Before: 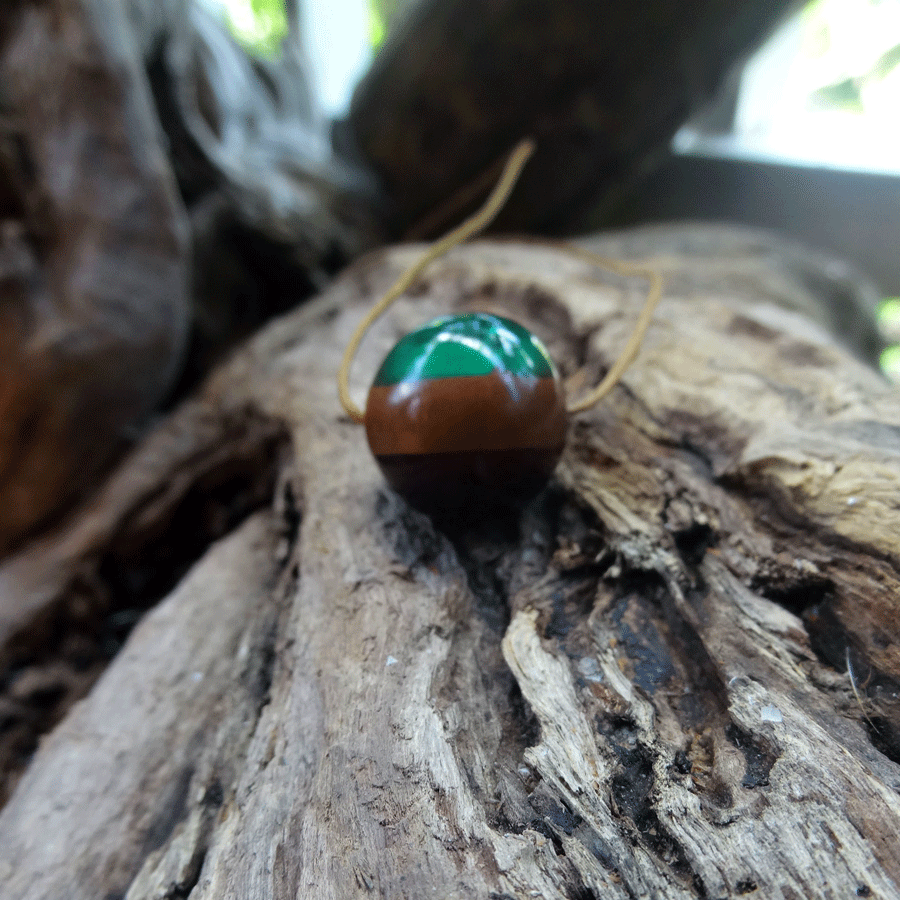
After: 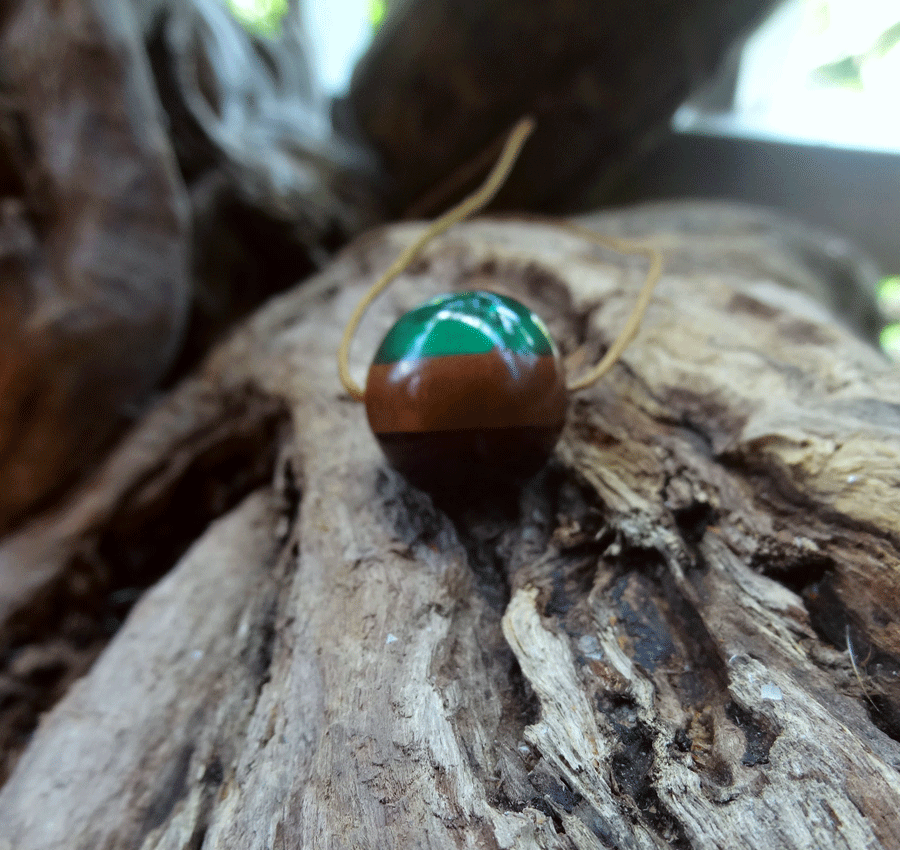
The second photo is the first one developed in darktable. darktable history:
crop and rotate: top 2.479%, bottom 3.018%
color correction: highlights a* -2.73, highlights b* -2.09, shadows a* 2.41, shadows b* 2.73
